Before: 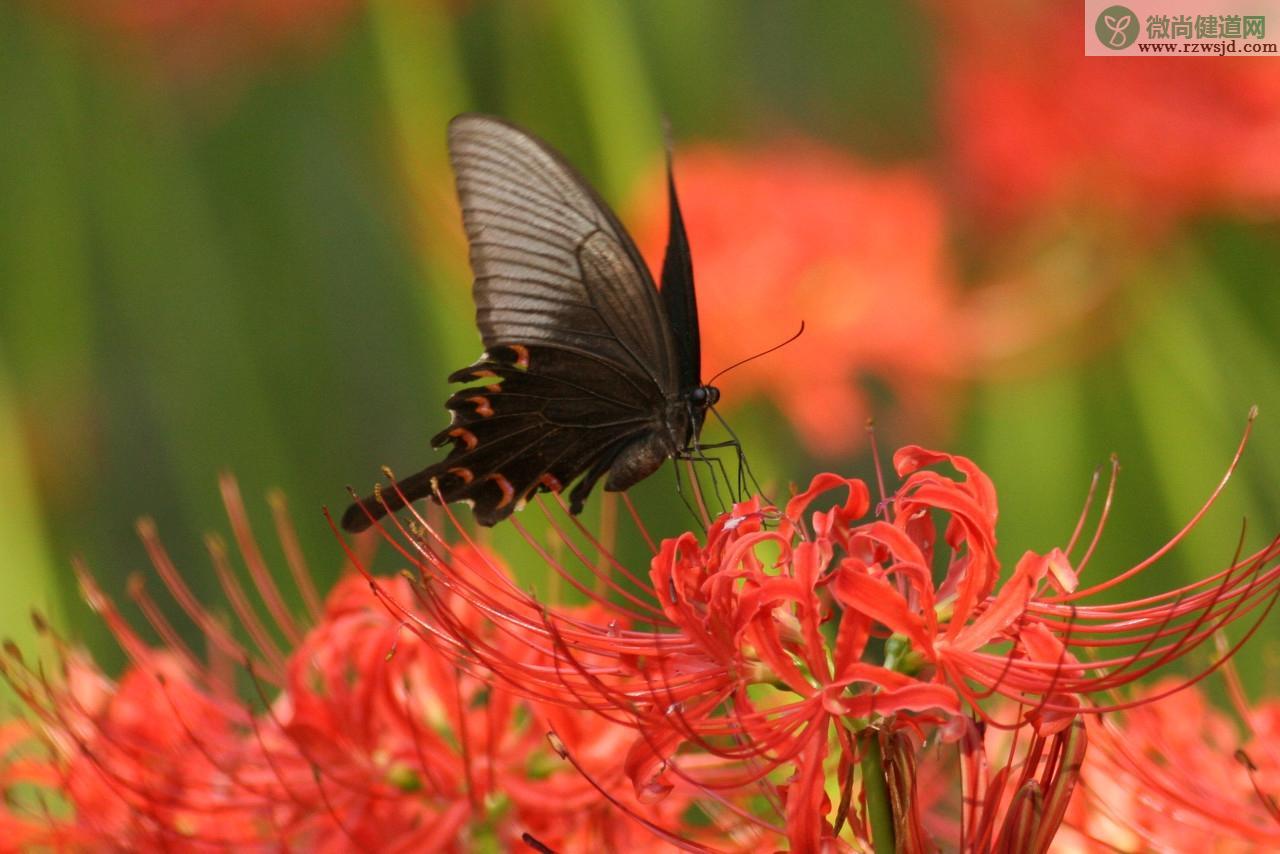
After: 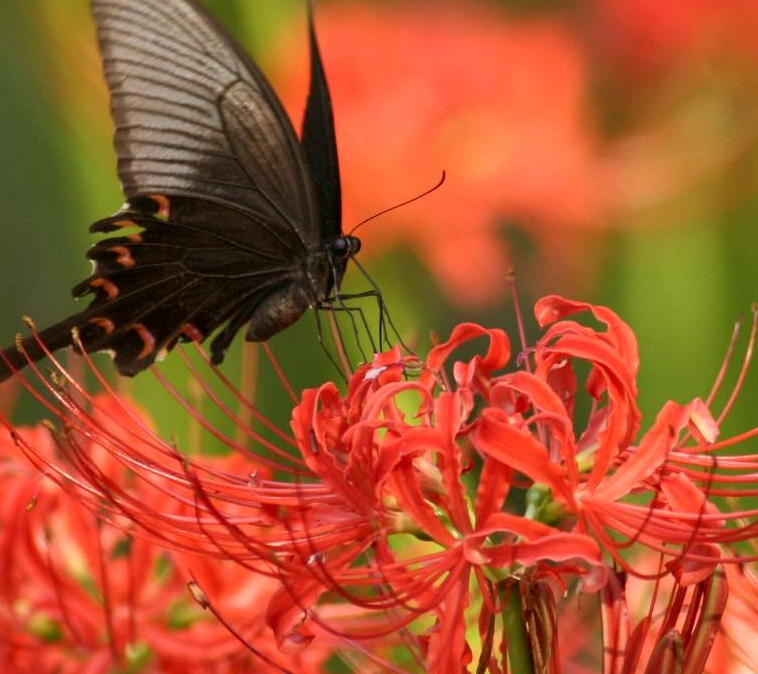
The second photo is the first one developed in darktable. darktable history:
local contrast: mode bilateral grid, contrast 21, coarseness 49, detail 119%, midtone range 0.2
crop and rotate: left 28.1%, top 17.597%, right 12.667%, bottom 3.408%
